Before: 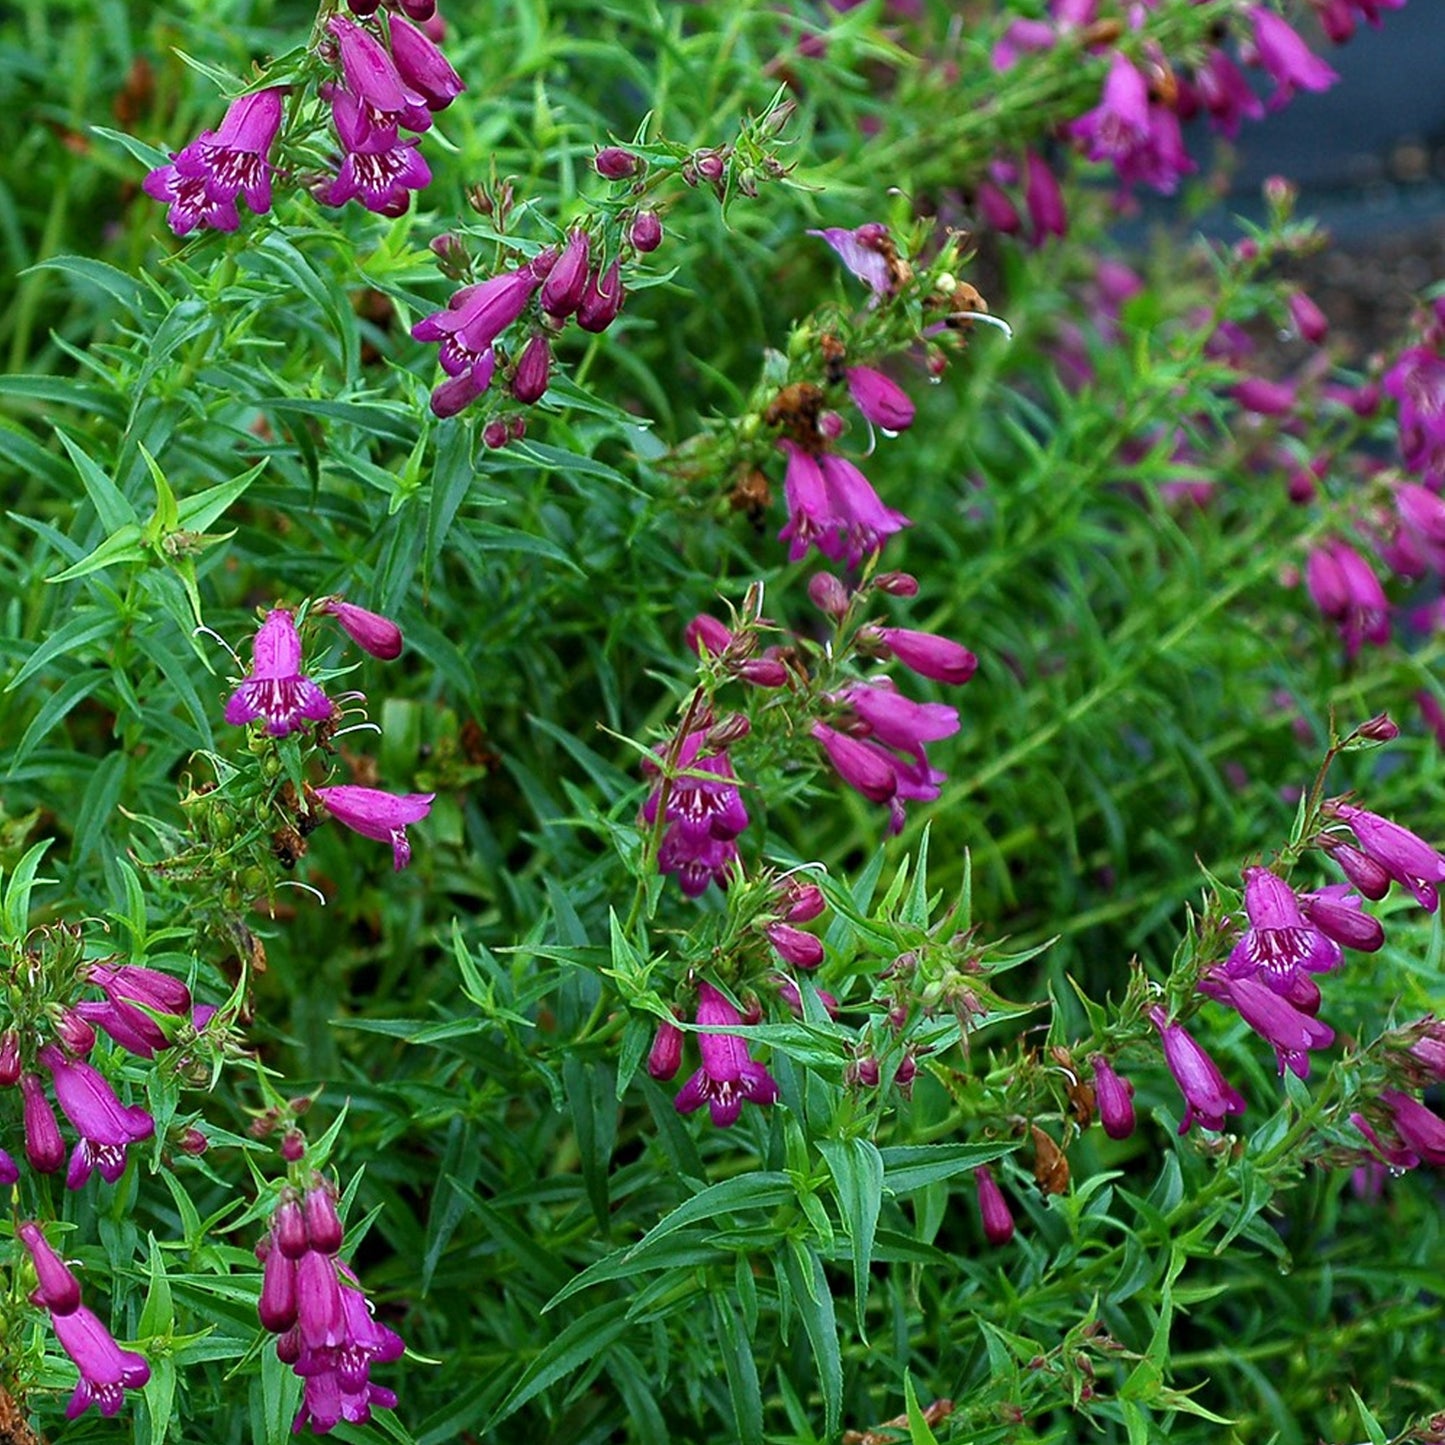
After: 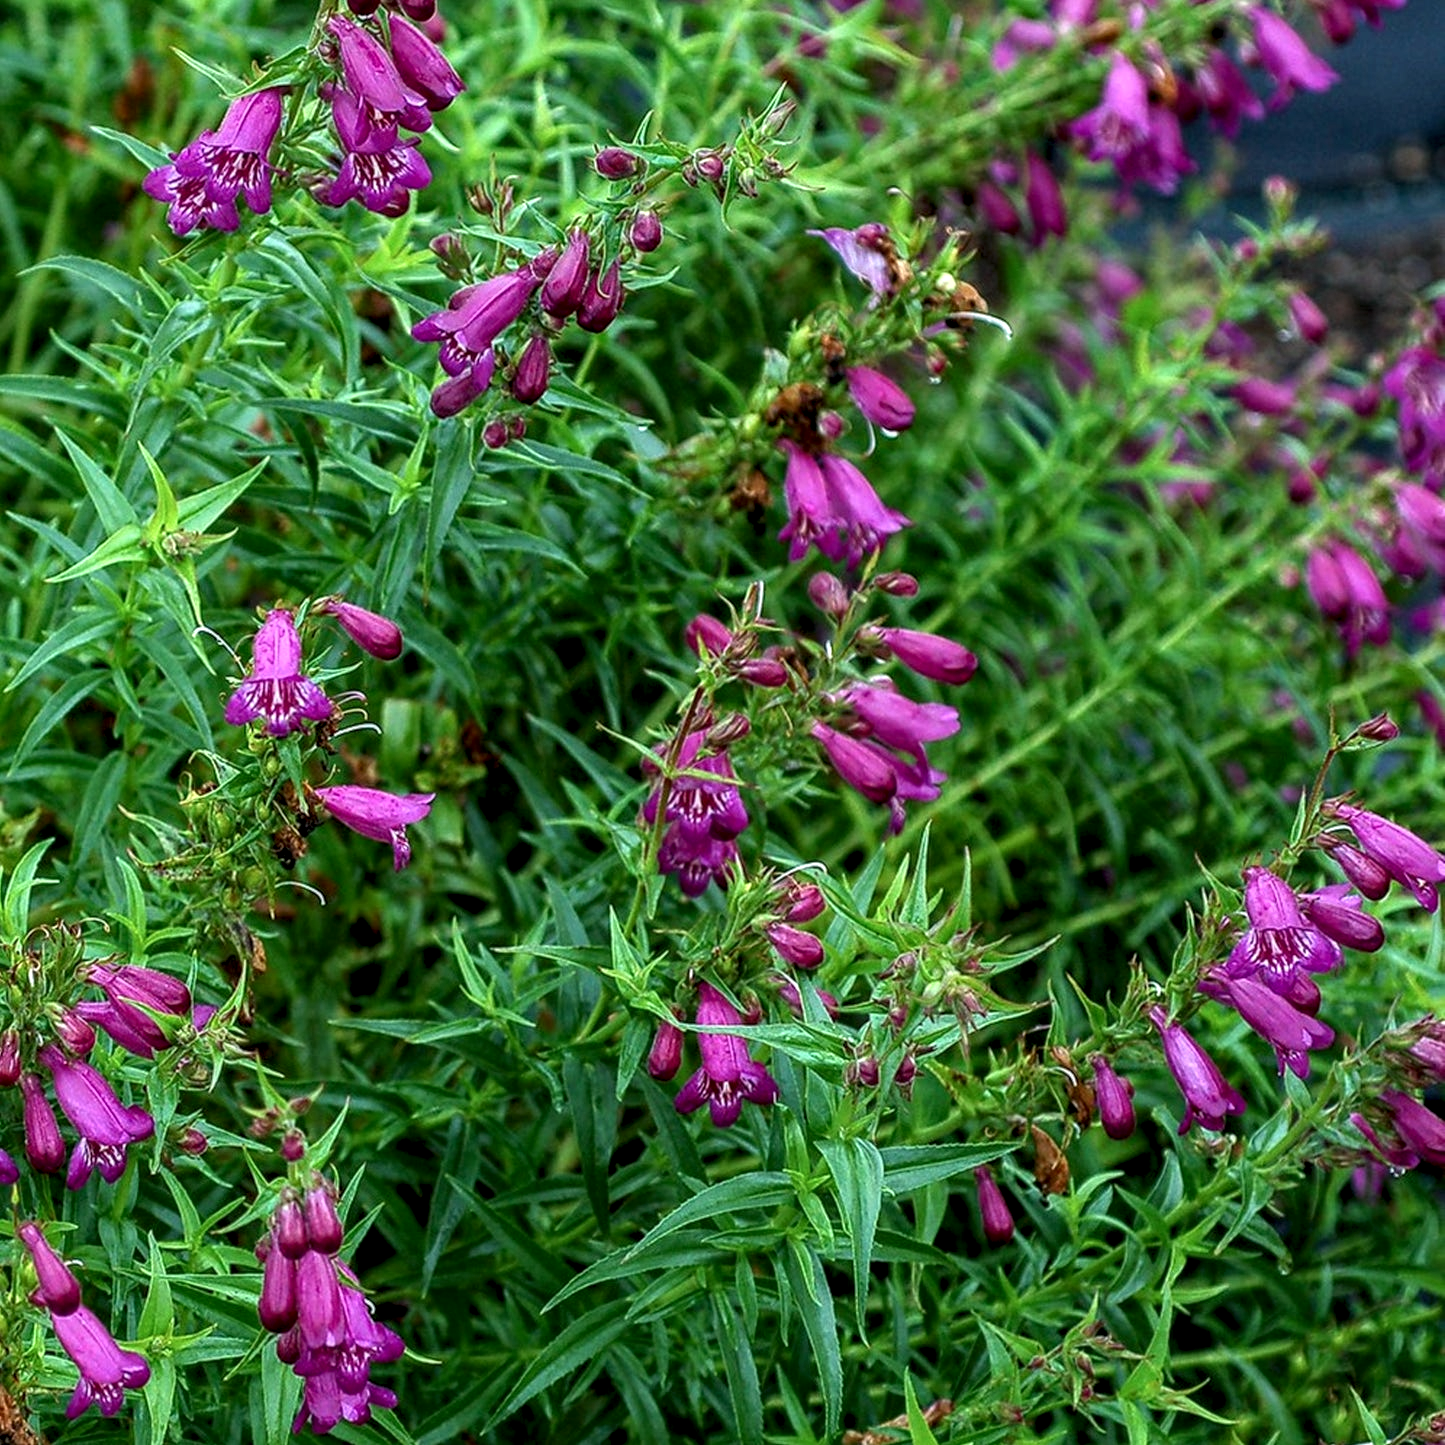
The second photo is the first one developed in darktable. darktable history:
local contrast: highlights 20%, detail 150%
